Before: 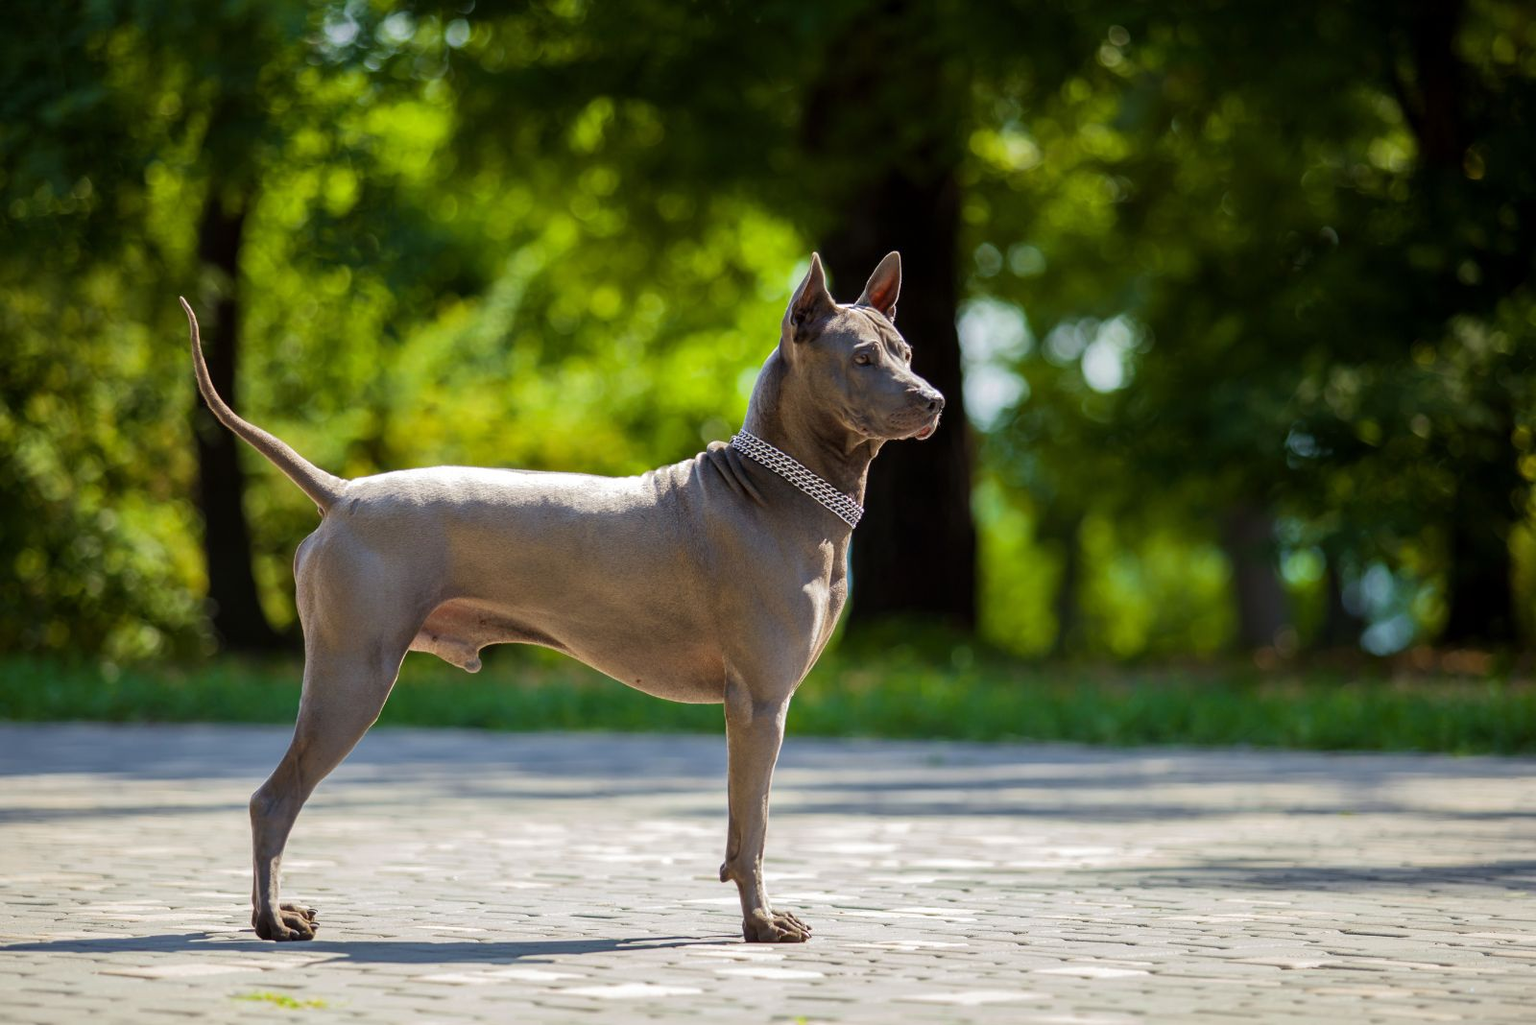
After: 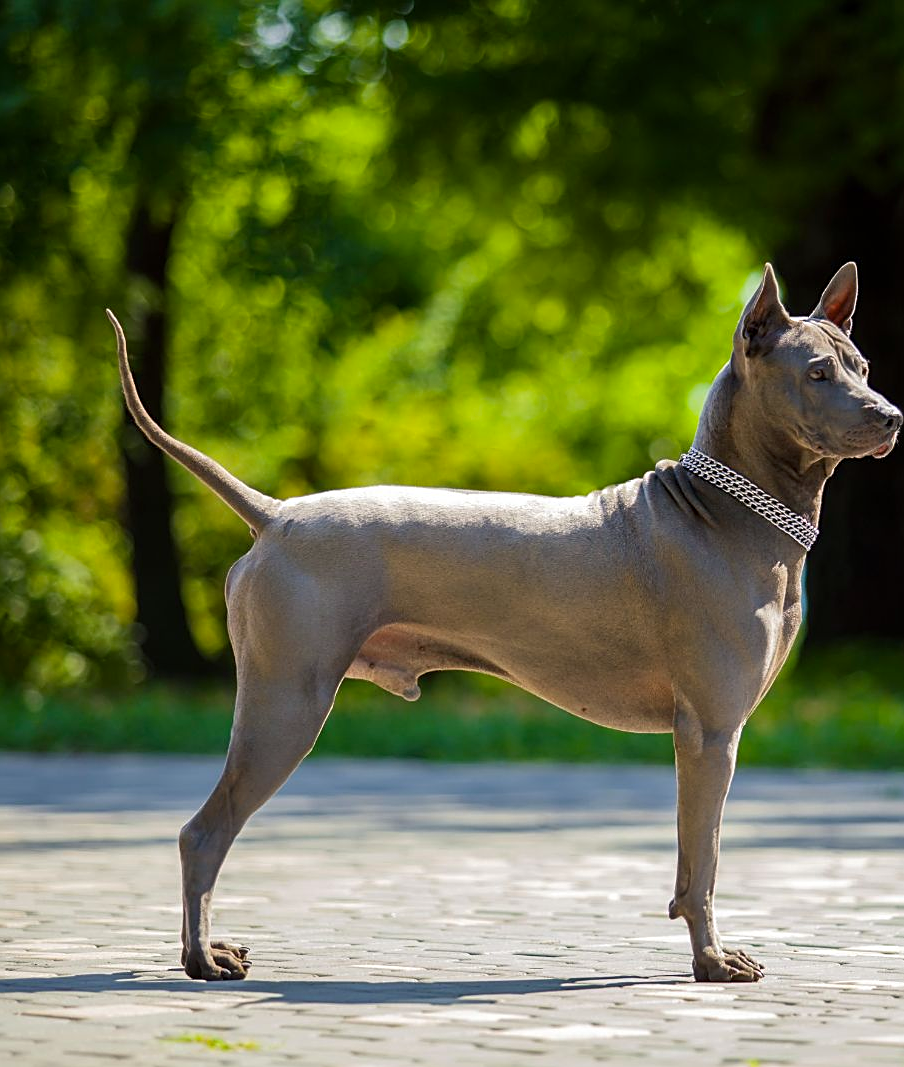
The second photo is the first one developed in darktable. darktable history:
sharpen: on, module defaults
crop: left 5.083%, right 38.391%
color balance rgb: shadows lift › chroma 2.025%, shadows lift › hue 216.22°, linear chroma grading › global chroma 8.451%, perceptual saturation grading › global saturation 0.761%
